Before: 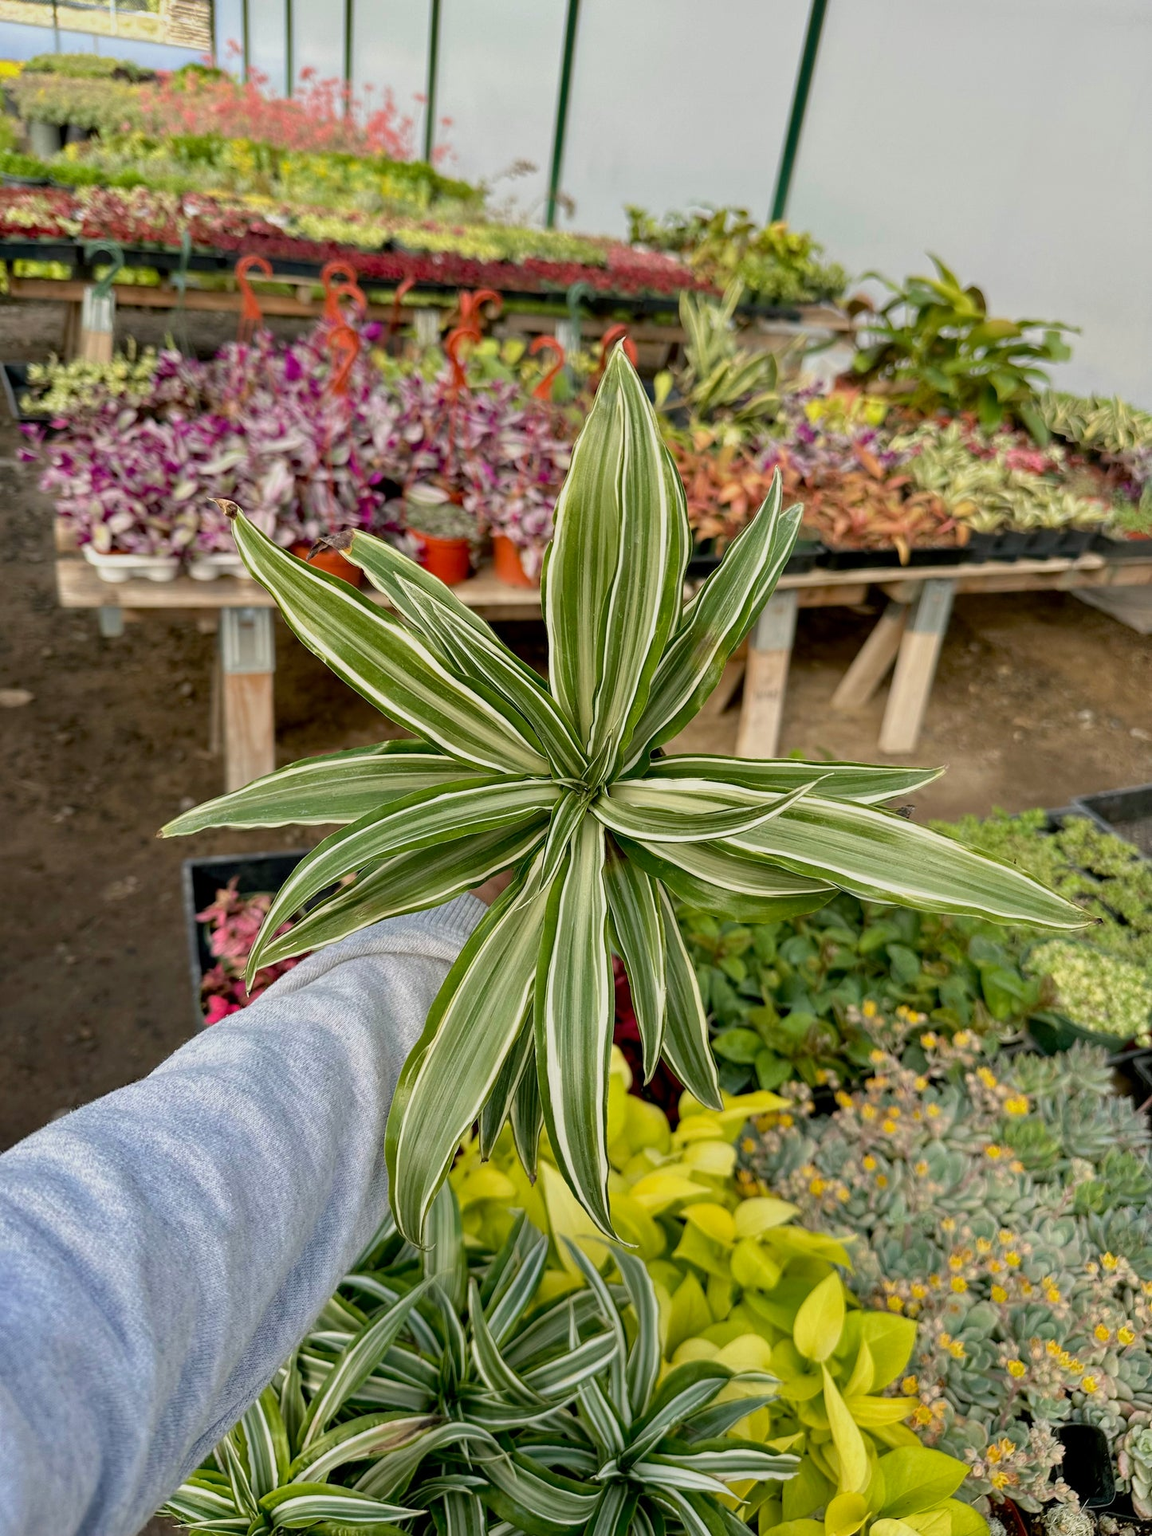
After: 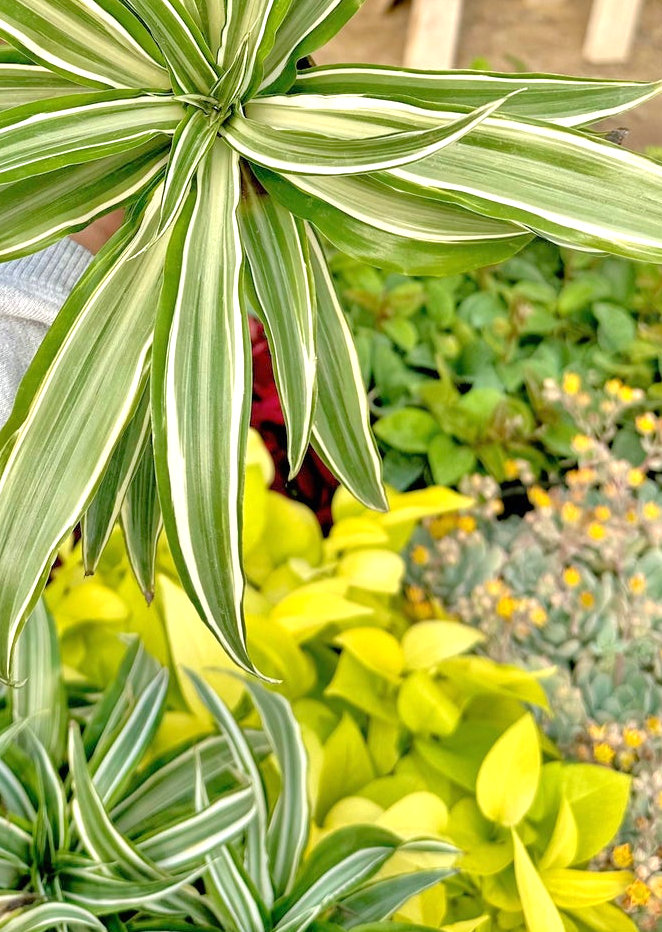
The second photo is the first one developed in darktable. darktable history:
crop: left 35.976%, top 45.819%, right 18.162%, bottom 5.807%
exposure: black level correction 0, exposure 0.68 EV, compensate exposure bias true, compensate highlight preservation false
tone equalizer: -7 EV 0.15 EV, -6 EV 0.6 EV, -5 EV 1.15 EV, -4 EV 1.33 EV, -3 EV 1.15 EV, -2 EV 0.6 EV, -1 EV 0.15 EV, mask exposure compensation -0.5 EV
